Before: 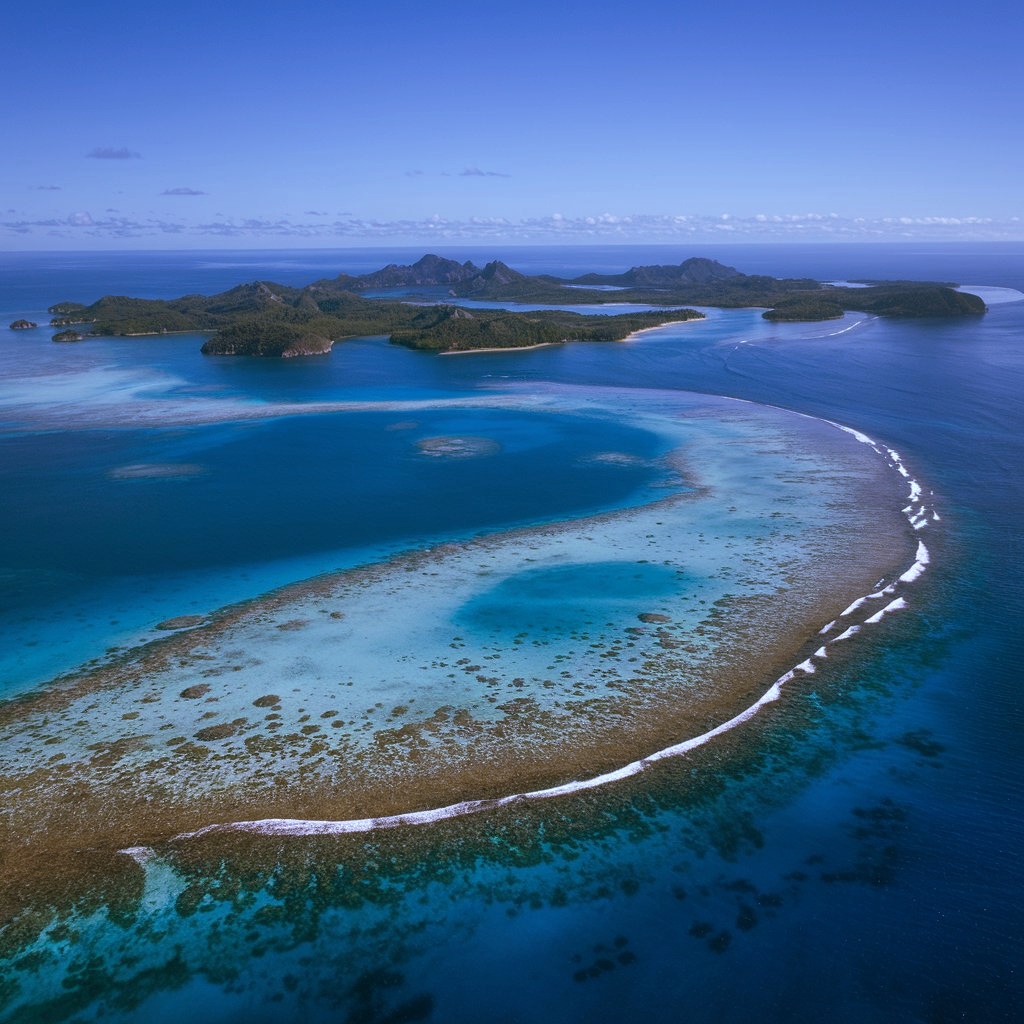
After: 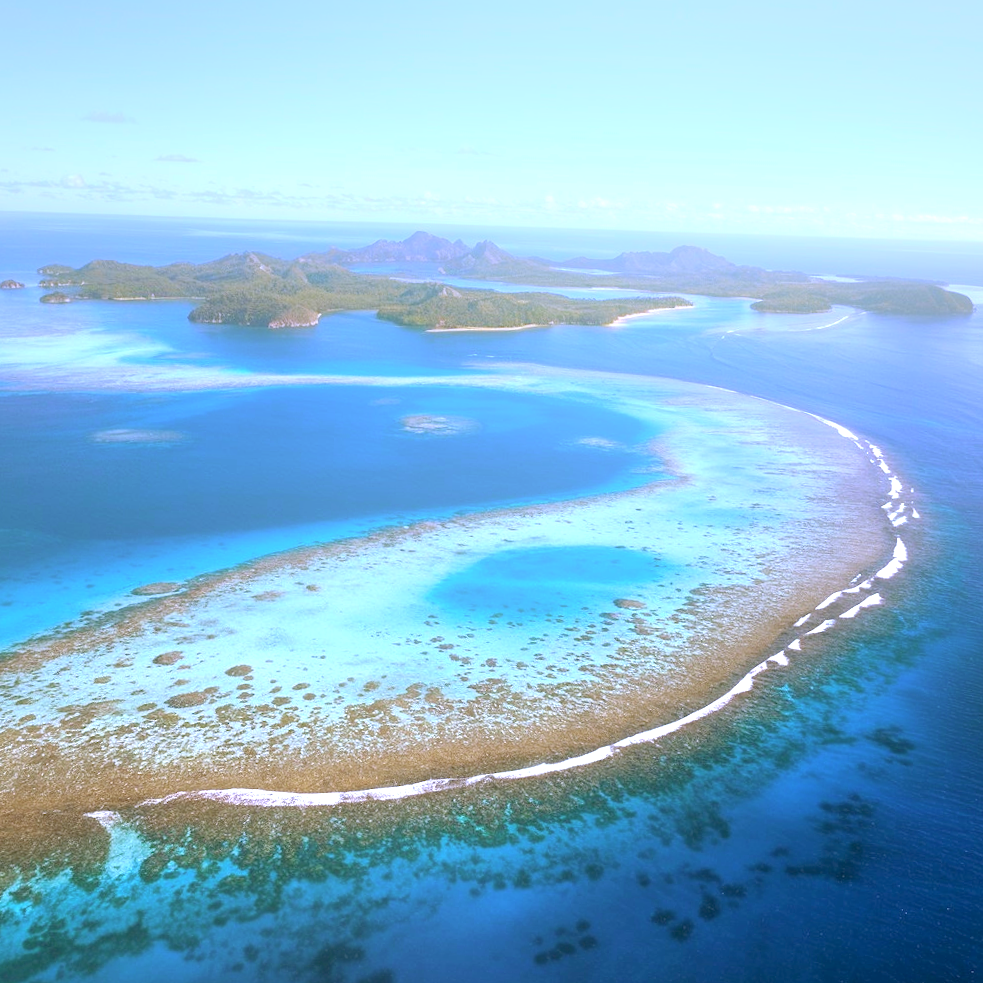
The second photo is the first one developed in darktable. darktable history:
exposure: black level correction 0.001, exposure 1.3 EV, compensate highlight preservation false
crop and rotate: angle -2.38°
bloom: size 40%
